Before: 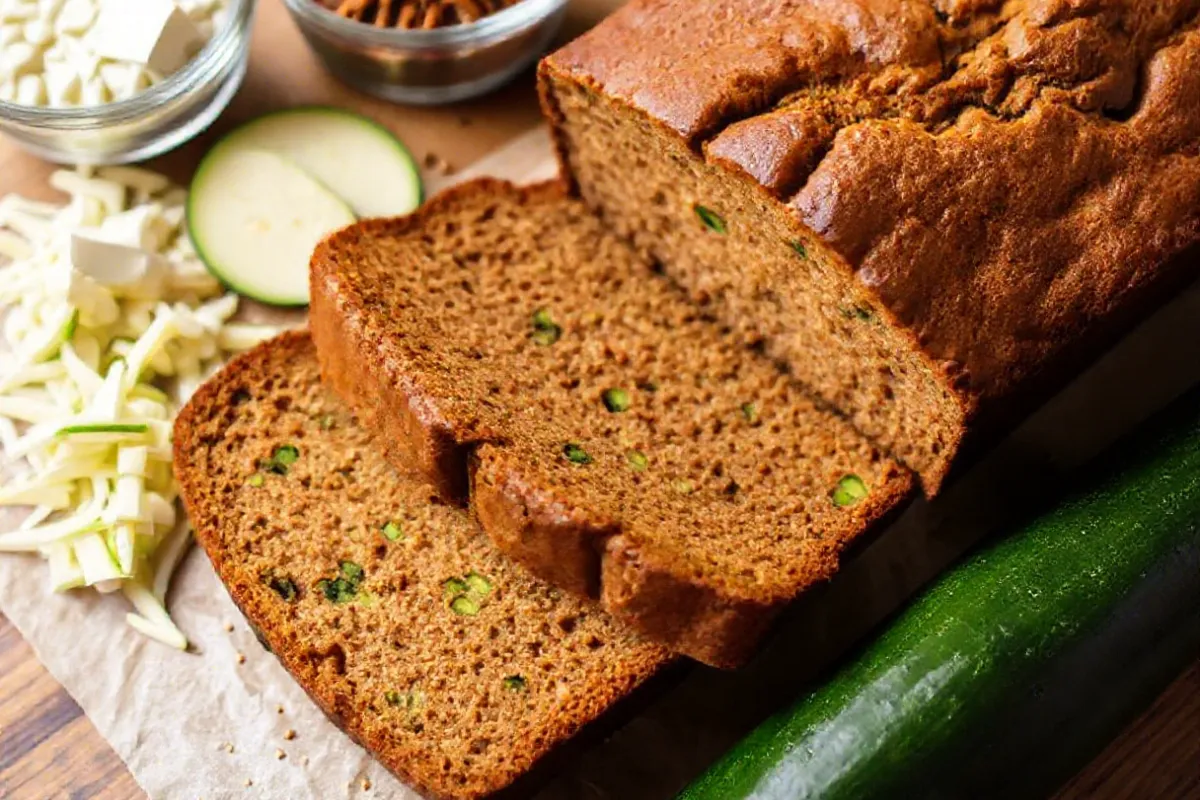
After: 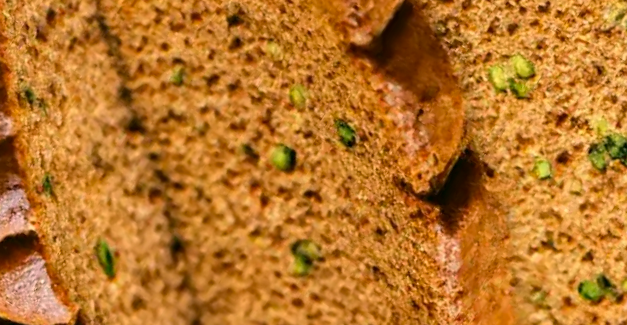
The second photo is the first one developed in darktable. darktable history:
crop and rotate: angle 147.16°, left 9.101%, top 15.673%, right 4.488%, bottom 17.046%
color correction: highlights a* 4.03, highlights b* 4.93, shadows a* -8.02, shadows b* 4.54
